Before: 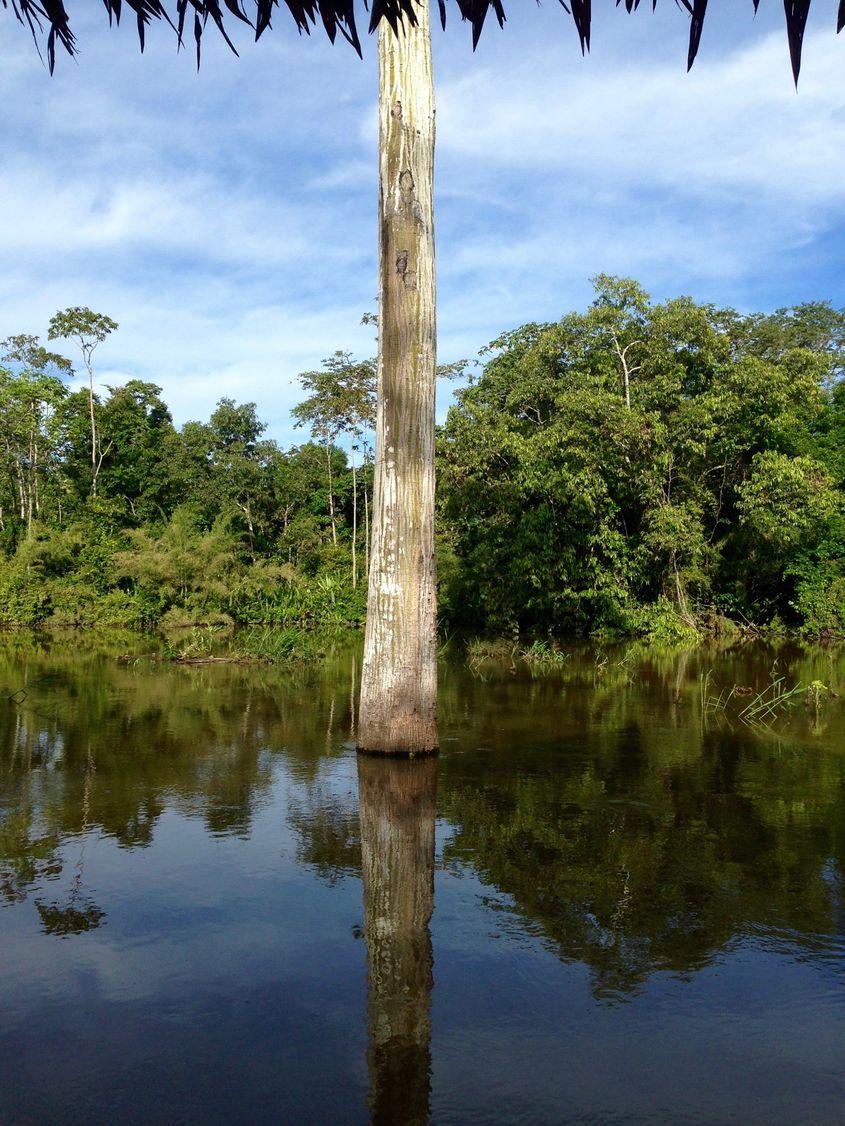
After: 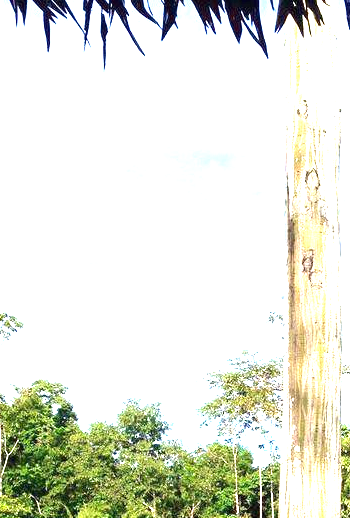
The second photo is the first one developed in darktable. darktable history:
crop and rotate: left 11.182%, top 0.104%, right 47.308%, bottom 53.878%
exposure: black level correction 0, exposure 1.989 EV, compensate highlight preservation false
